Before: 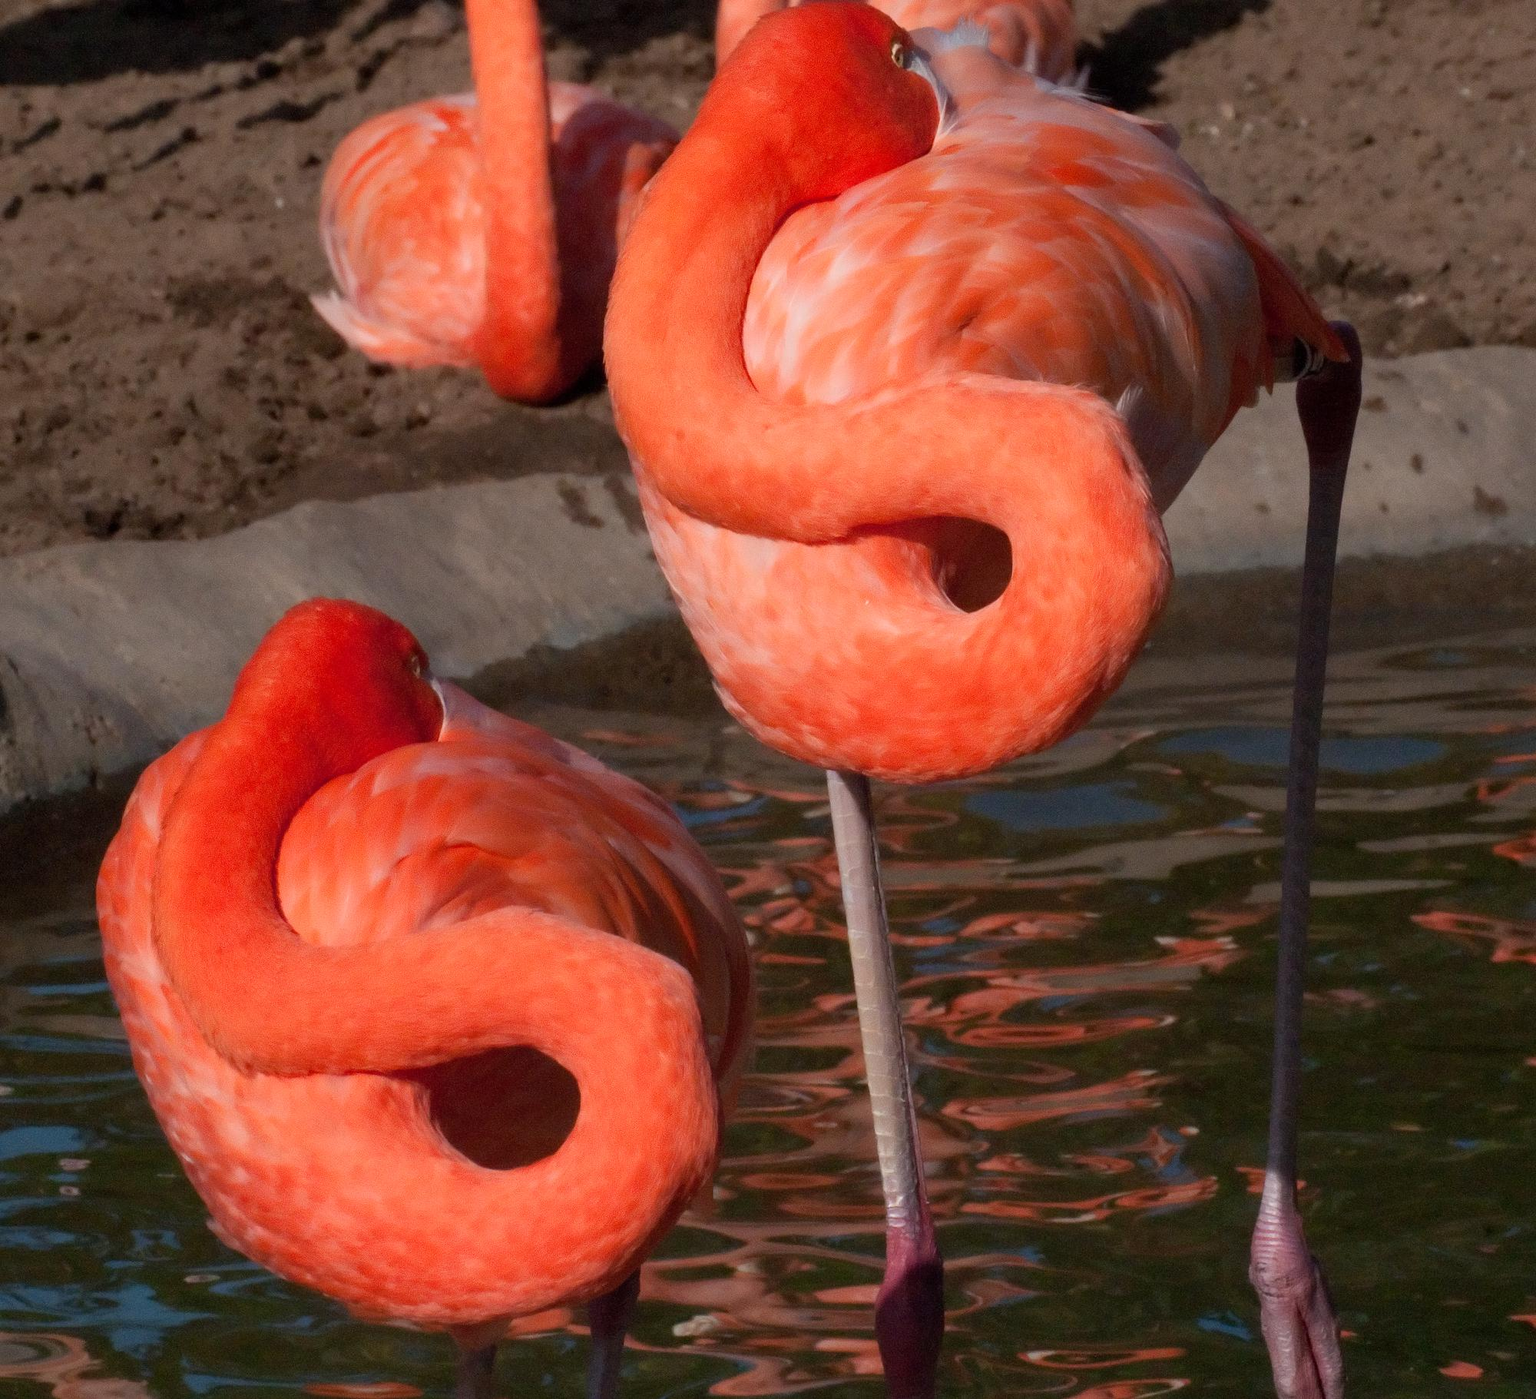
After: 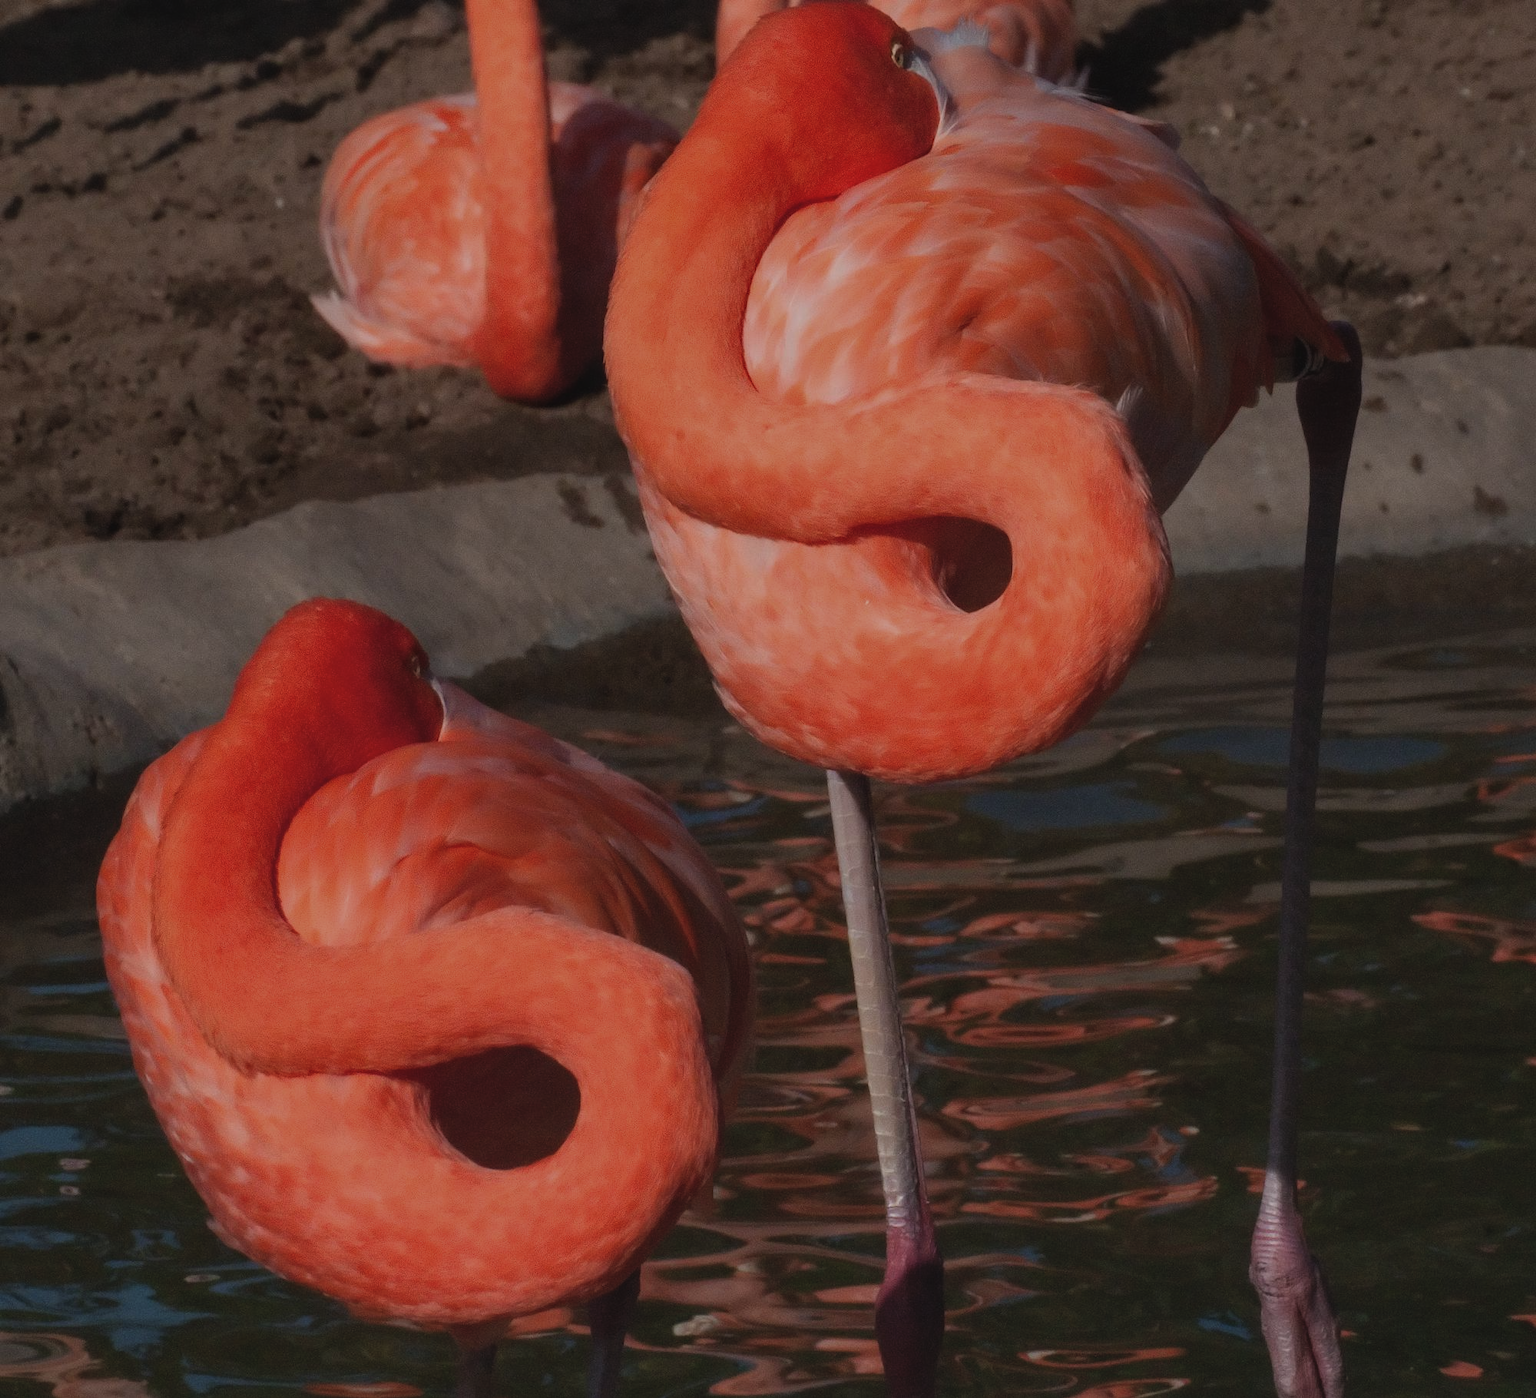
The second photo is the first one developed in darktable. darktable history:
local contrast: on, module defaults
exposure: black level correction -0.016, exposure -1.018 EV, compensate highlight preservation false
